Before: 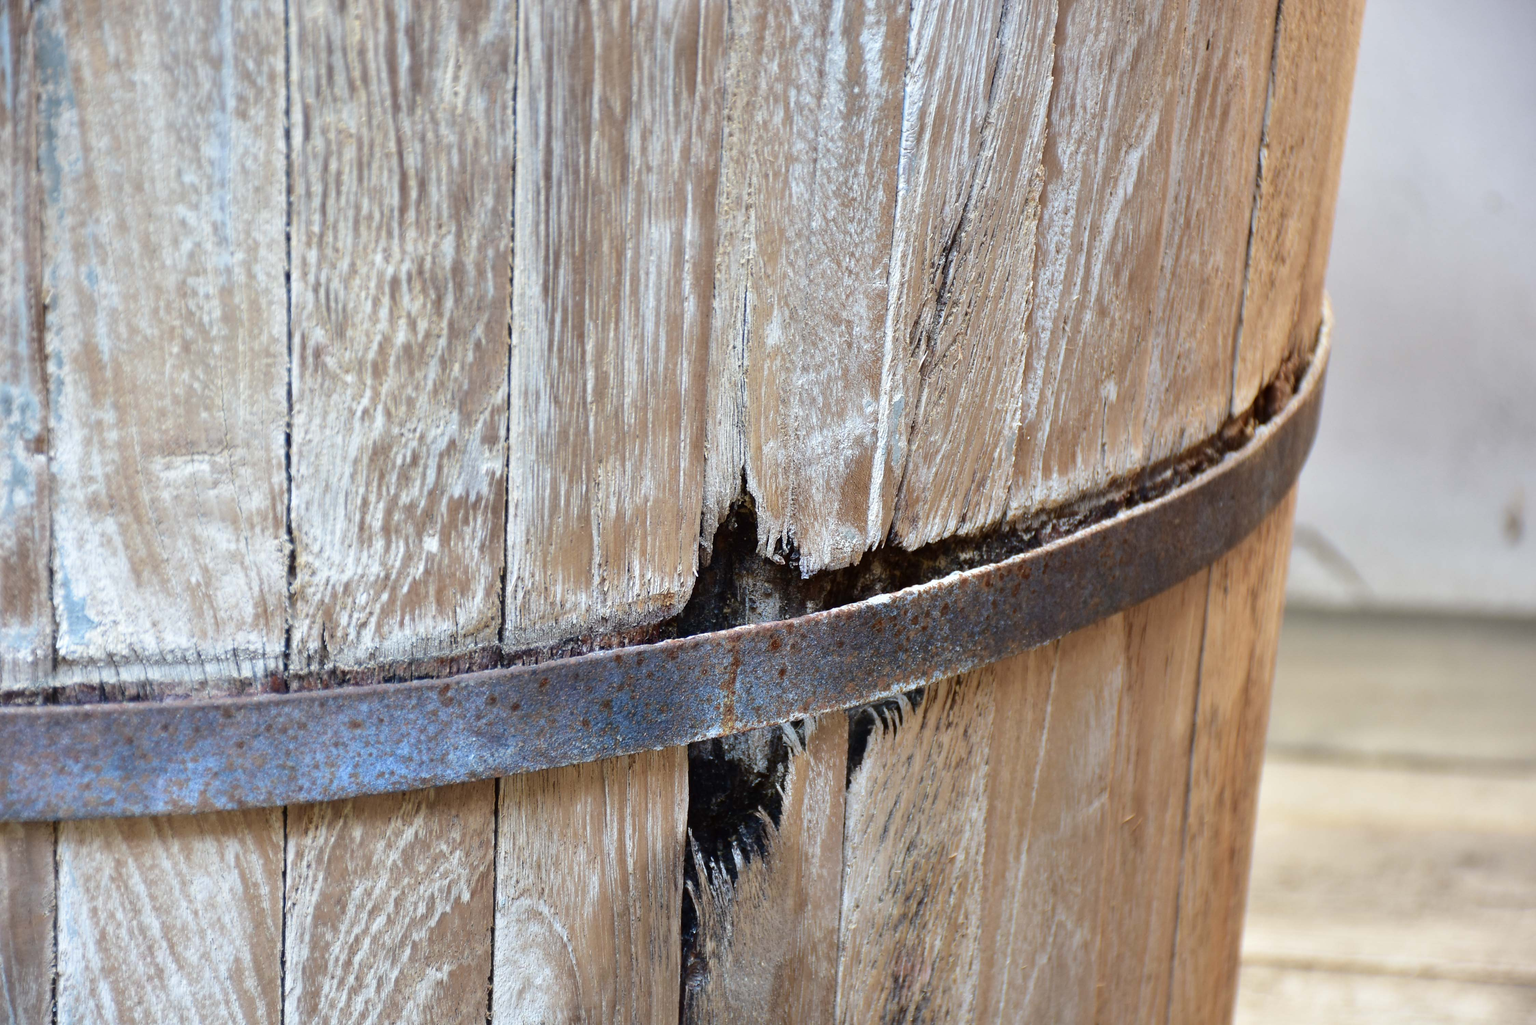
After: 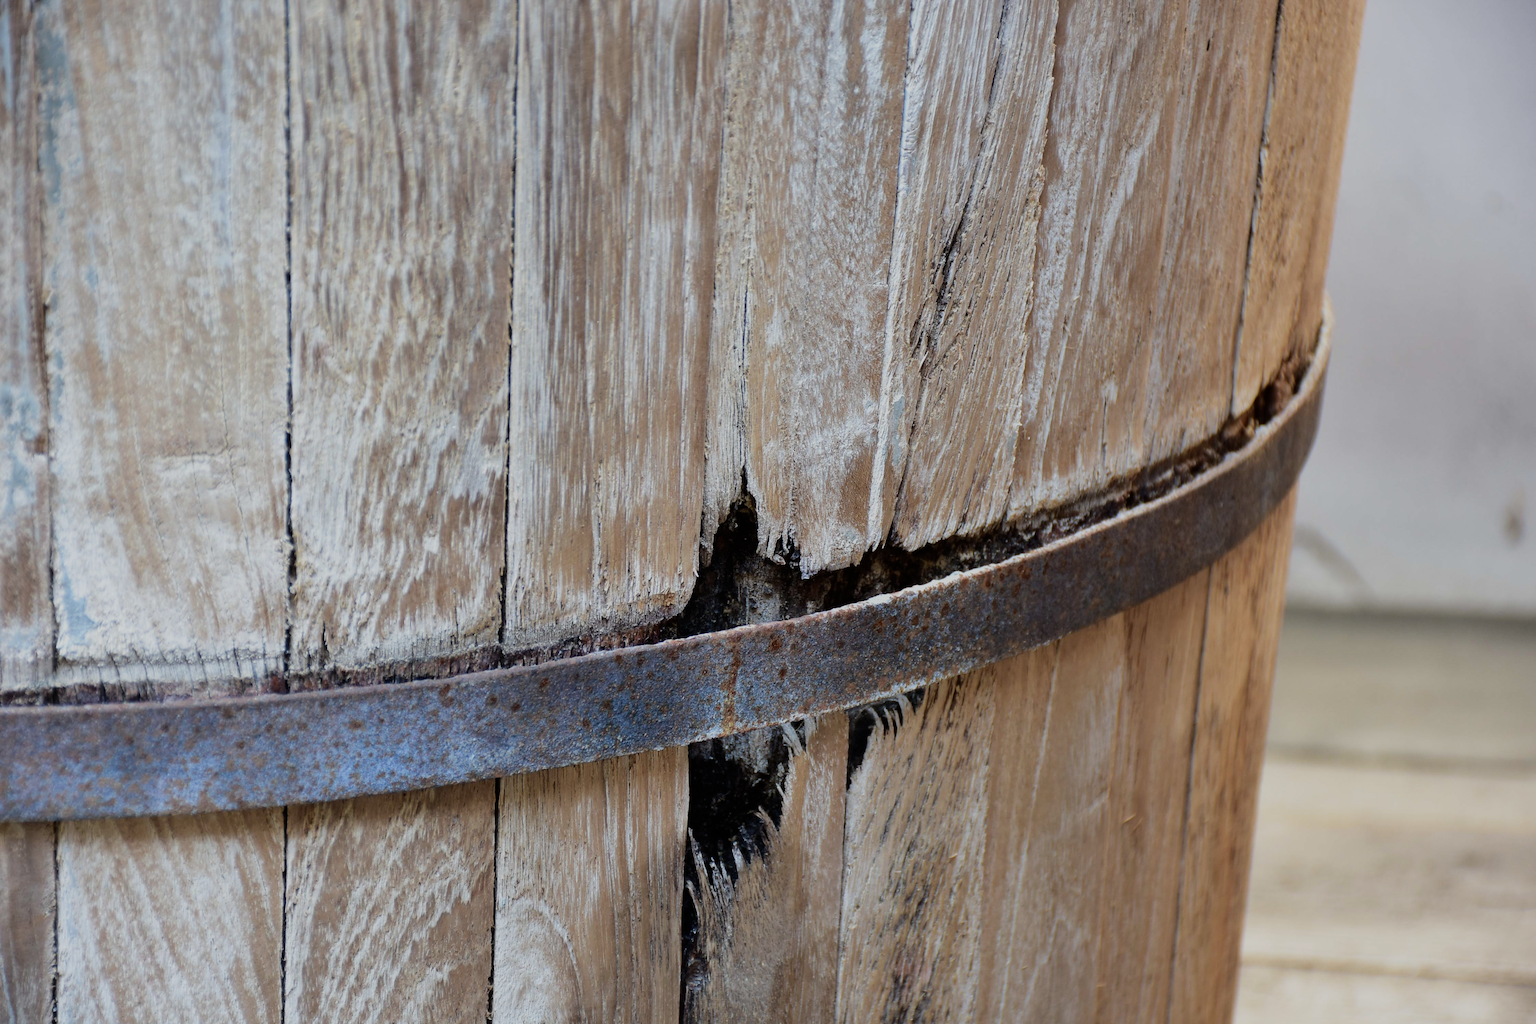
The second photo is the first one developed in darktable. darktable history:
tone equalizer: -8 EV 0.283 EV, -7 EV 0.405 EV, -6 EV 0.381 EV, -5 EV 0.222 EV, -3 EV -0.282 EV, -2 EV -0.433 EV, -1 EV -0.437 EV, +0 EV -0.262 EV, mask exposure compensation -0.496 EV
filmic rgb: black relative exposure -7.65 EV, white relative exposure 3.95 EV, hardness 4.02, contrast 1.098, highlights saturation mix -31.47%
